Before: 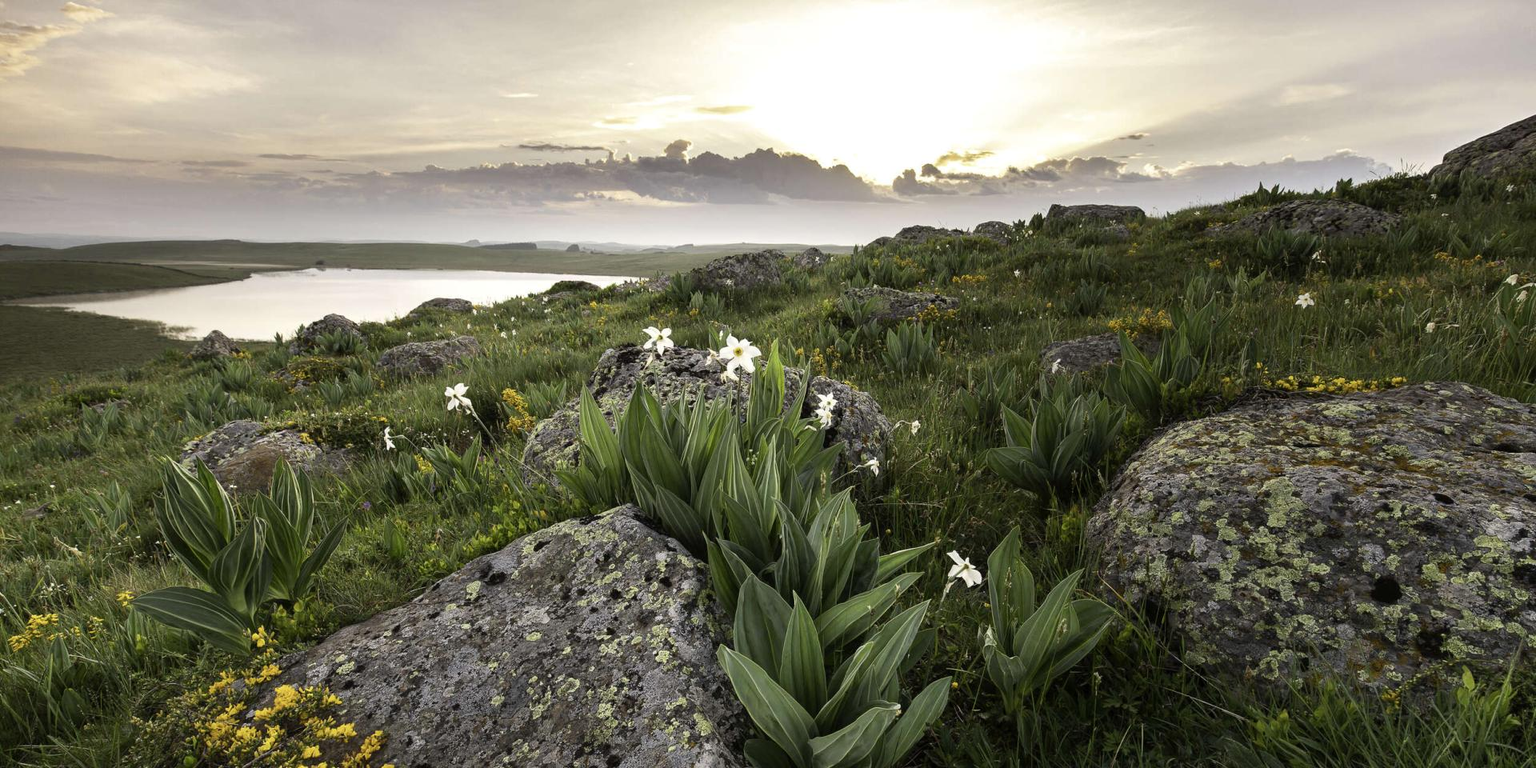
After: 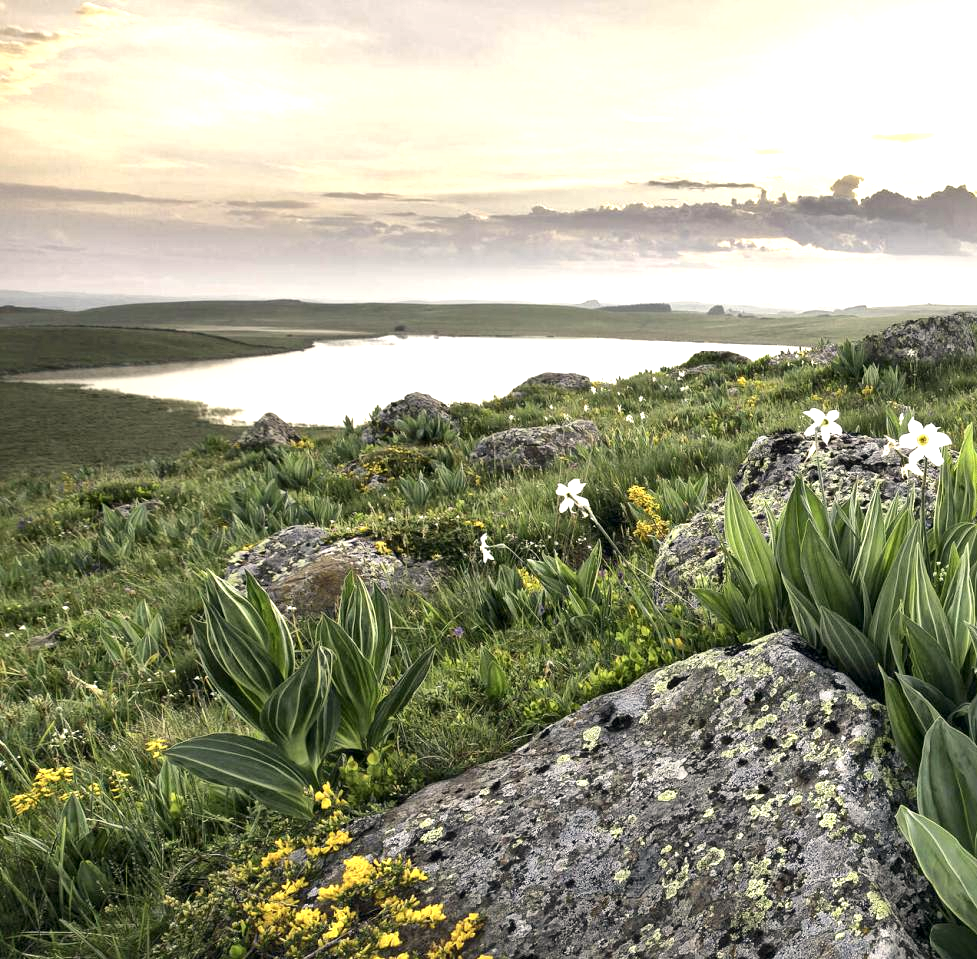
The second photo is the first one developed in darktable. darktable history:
exposure: exposure 0.783 EV, compensate highlight preservation false
local contrast: mode bilateral grid, contrast 19, coarseness 20, detail 150%, midtone range 0.2
color correction: highlights a* 0.384, highlights b* 2.65, shadows a* -1.45, shadows b* -4.34
crop and rotate: left 0.014%, right 49.077%
